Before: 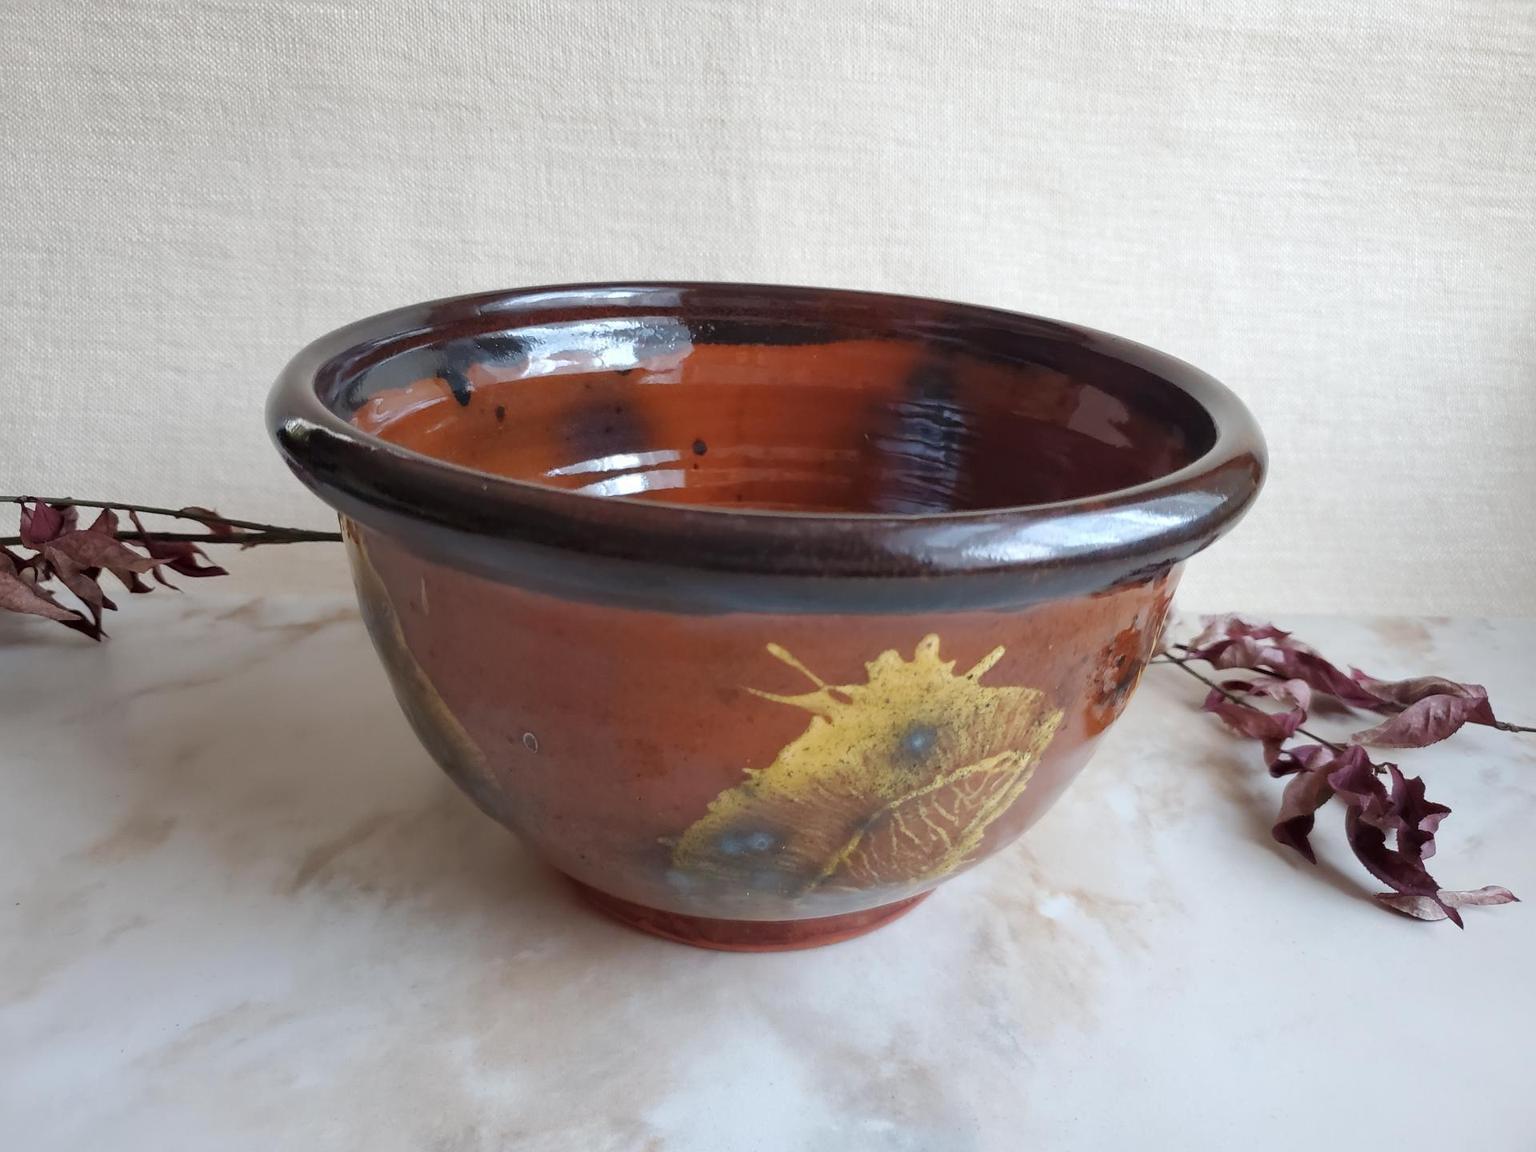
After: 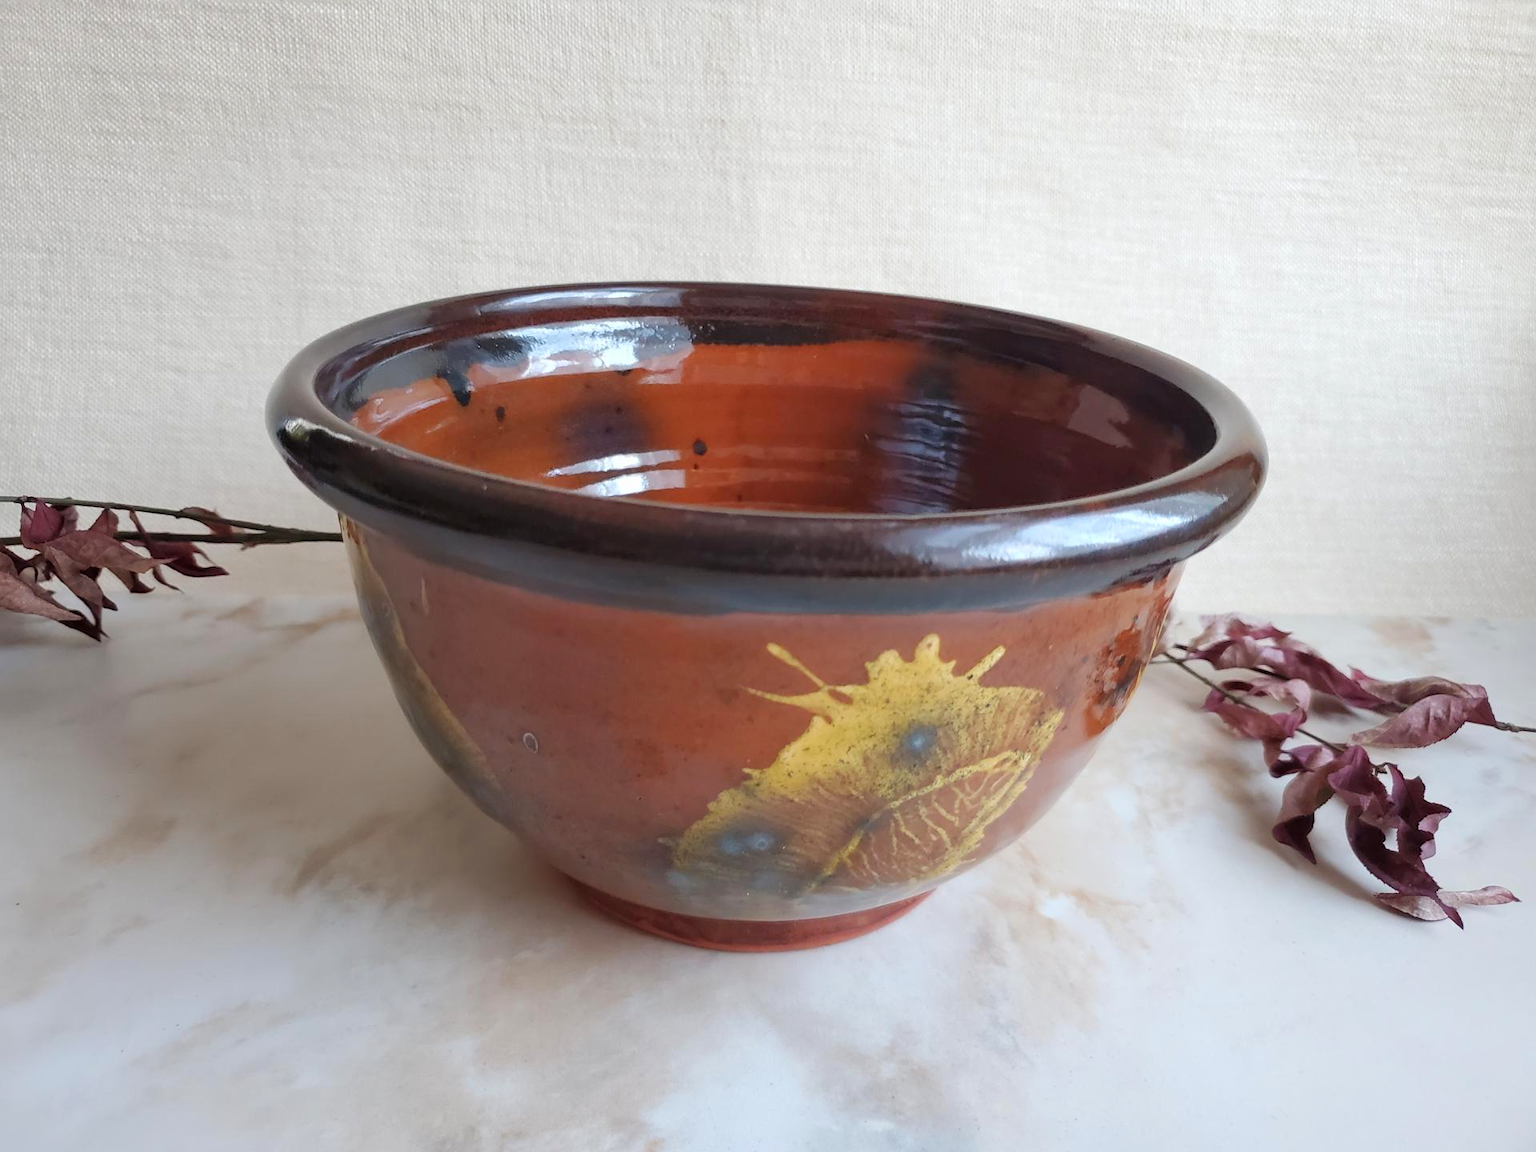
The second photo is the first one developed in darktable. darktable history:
contrast brightness saturation: contrast 0.035, brightness 0.058, saturation 0.124
